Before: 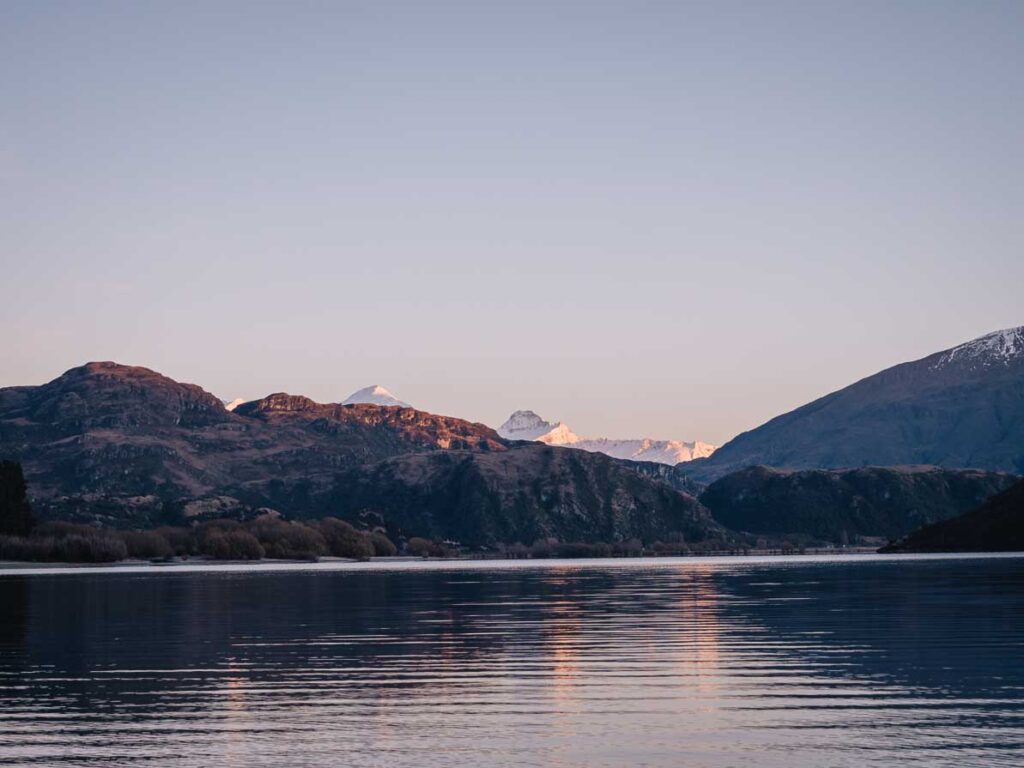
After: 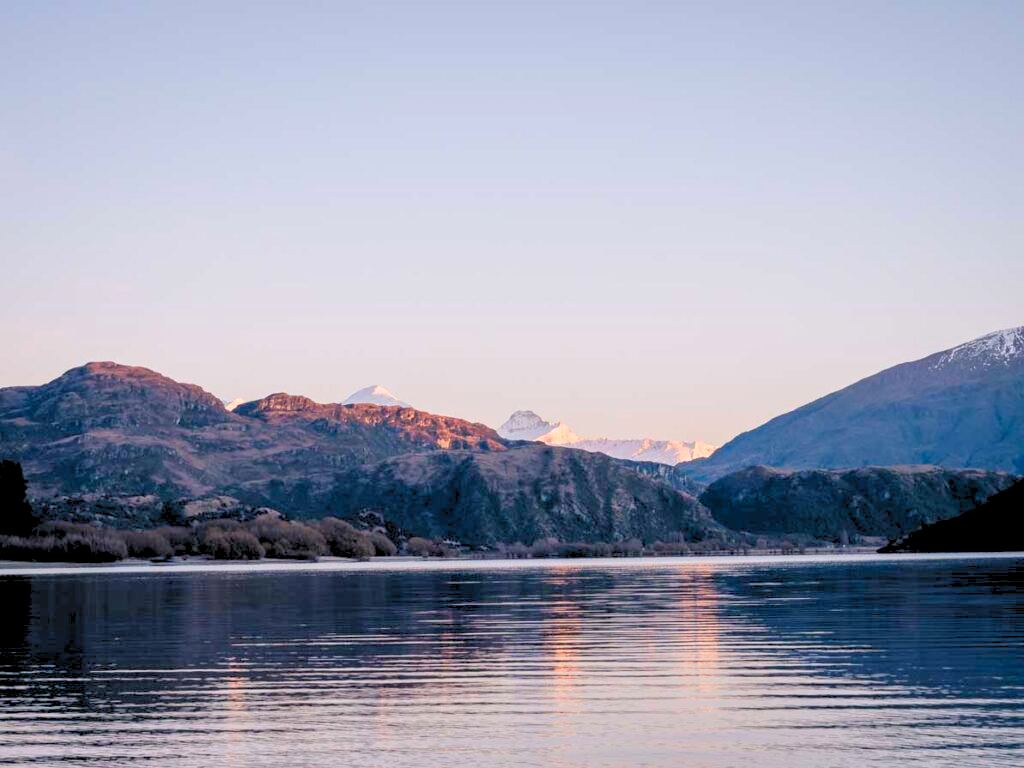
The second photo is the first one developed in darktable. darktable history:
levels: levels [0.072, 0.414, 0.976]
